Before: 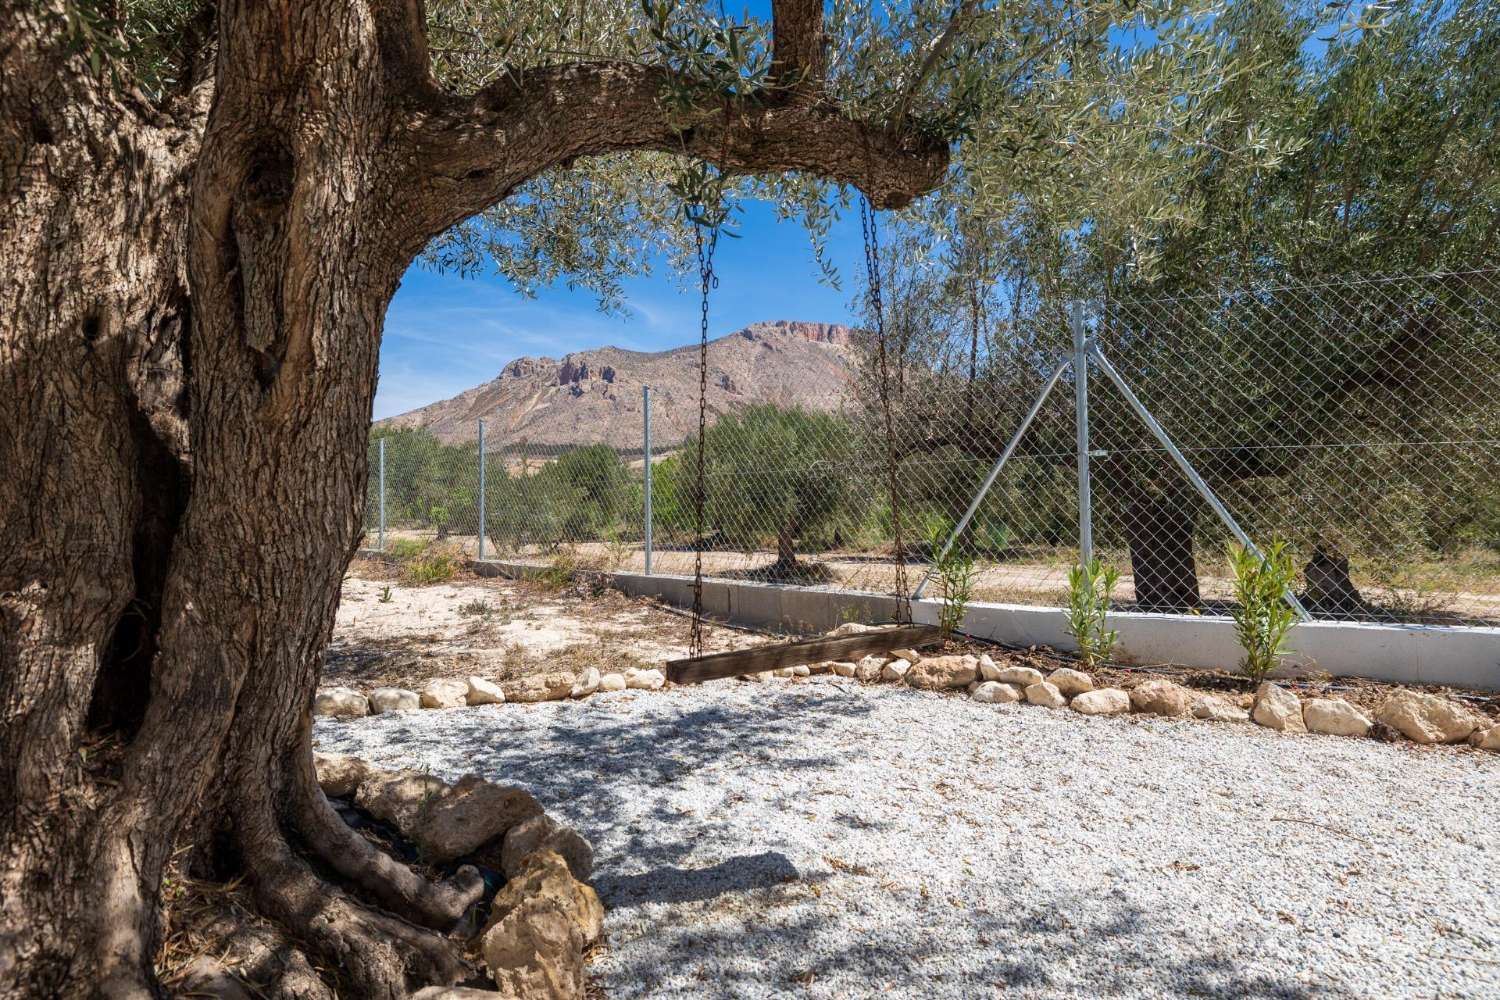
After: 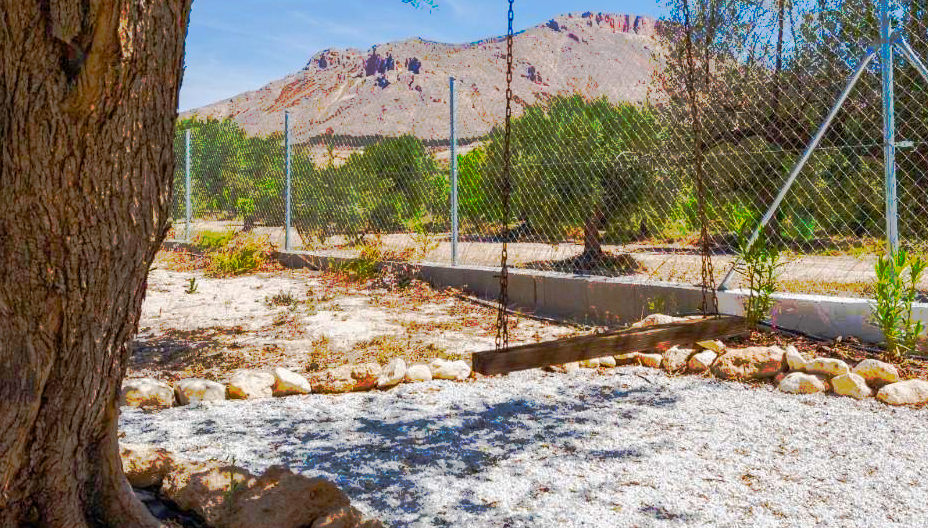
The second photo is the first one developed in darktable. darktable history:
color balance rgb: perceptual saturation grading › global saturation 35.013%, perceptual saturation grading › highlights -29.984%, perceptual saturation grading › shadows 35.728%, global vibrance 20%
shadows and highlights: on, module defaults
crop: left 12.985%, top 30.963%, right 24.429%, bottom 15.499%
tone curve: curves: ch0 [(0, 0) (0.003, 0.003) (0.011, 0.01) (0.025, 0.023) (0.044, 0.042) (0.069, 0.065) (0.1, 0.094) (0.136, 0.128) (0.177, 0.167) (0.224, 0.211) (0.277, 0.261) (0.335, 0.316) (0.399, 0.376) (0.468, 0.441) (0.543, 0.685) (0.623, 0.741) (0.709, 0.8) (0.801, 0.863) (0.898, 0.929) (1, 1)], preserve colors none
